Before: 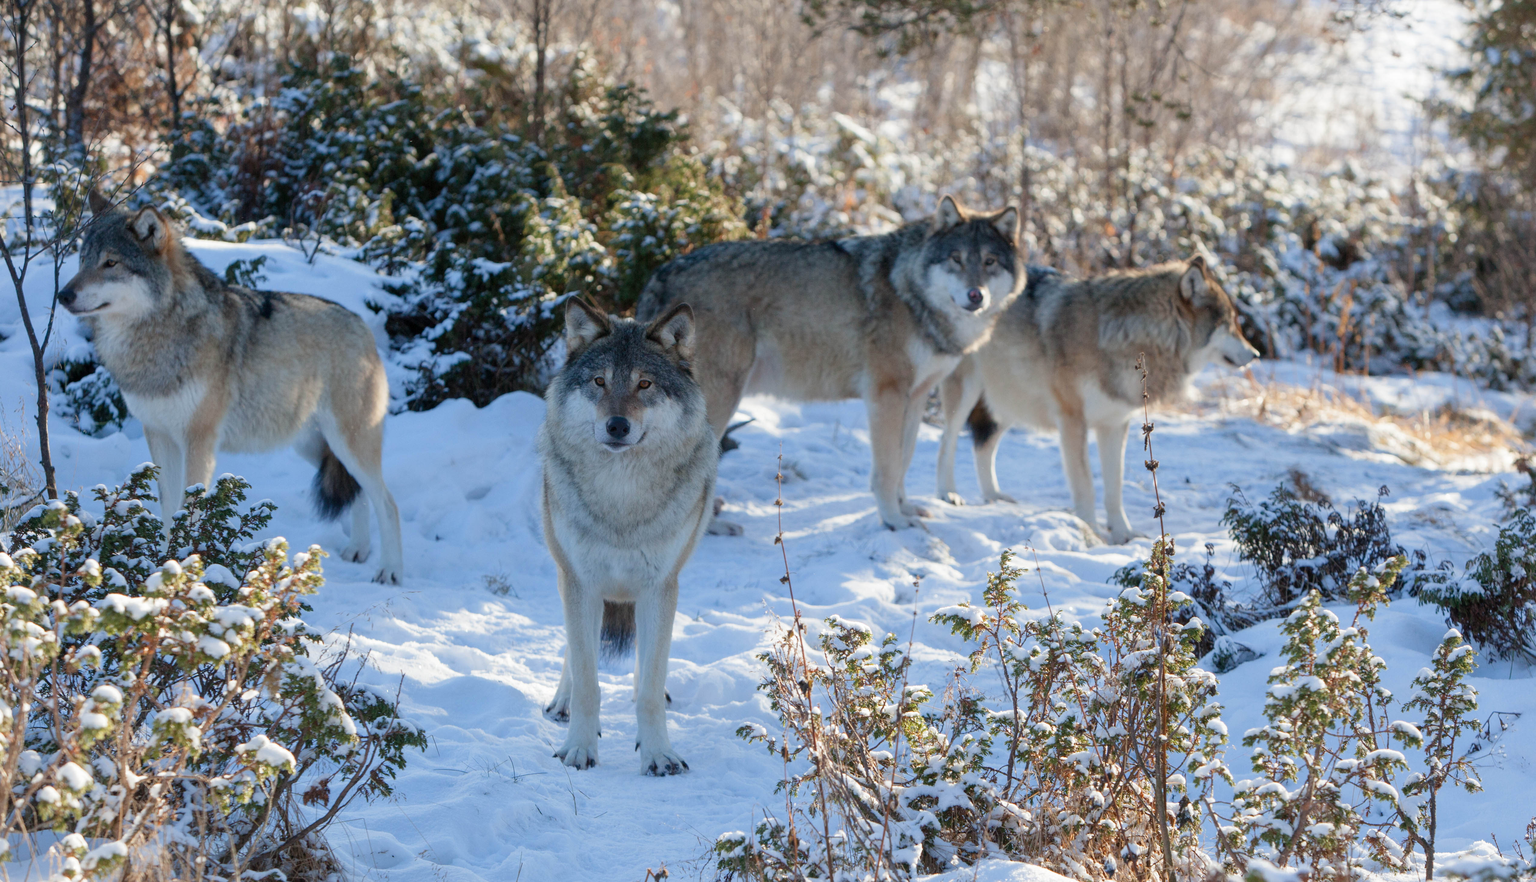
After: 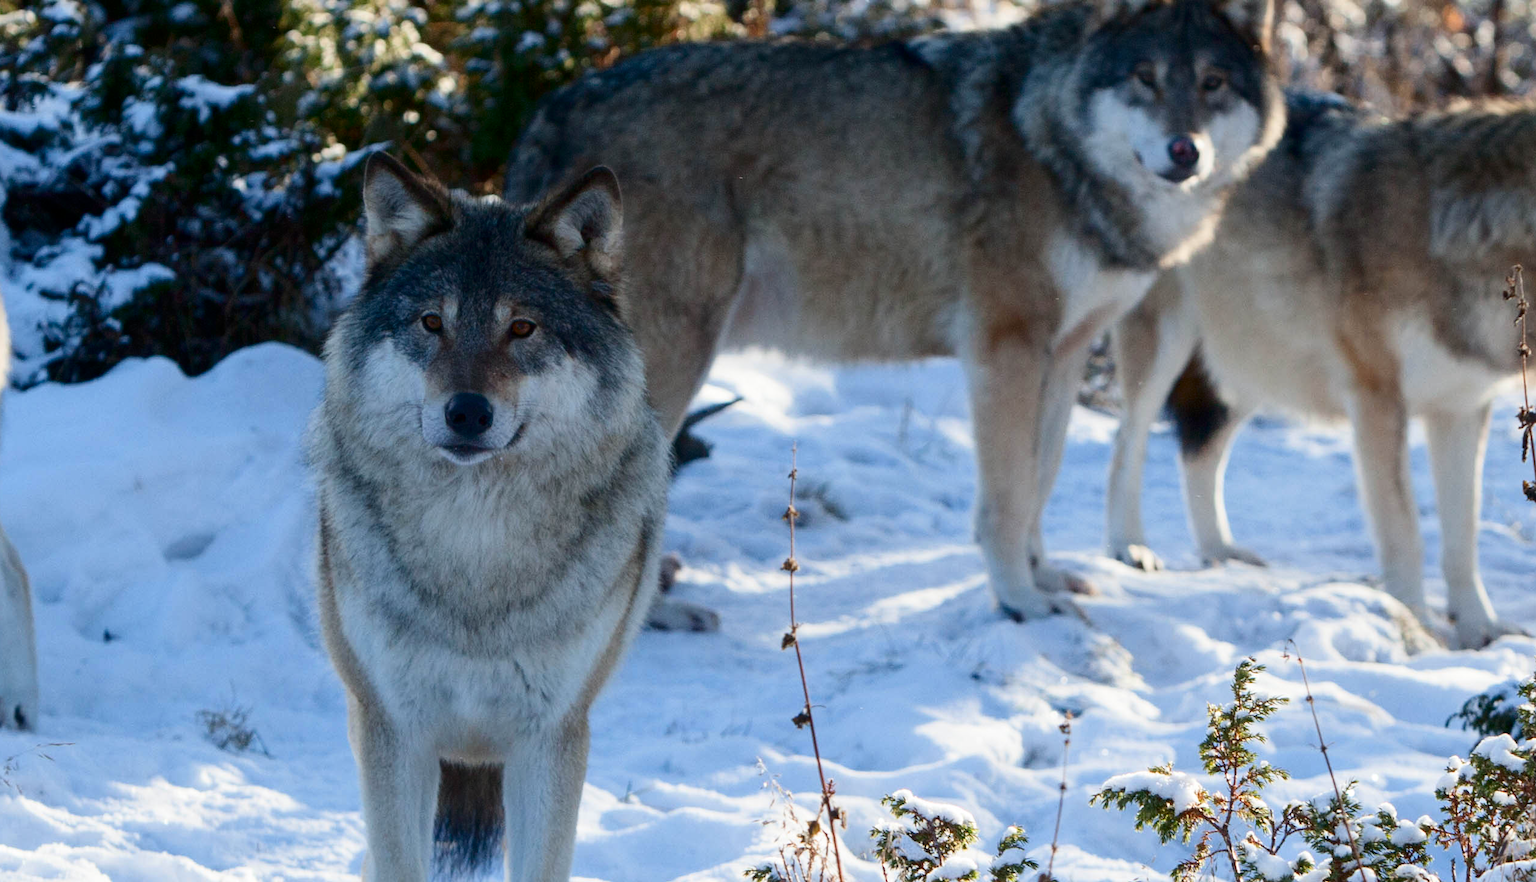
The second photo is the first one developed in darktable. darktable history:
crop: left 25%, top 25%, right 25%, bottom 25%
contrast brightness saturation: contrast 0.2, brightness -0.11, saturation 0.1
tone equalizer: on, module defaults
